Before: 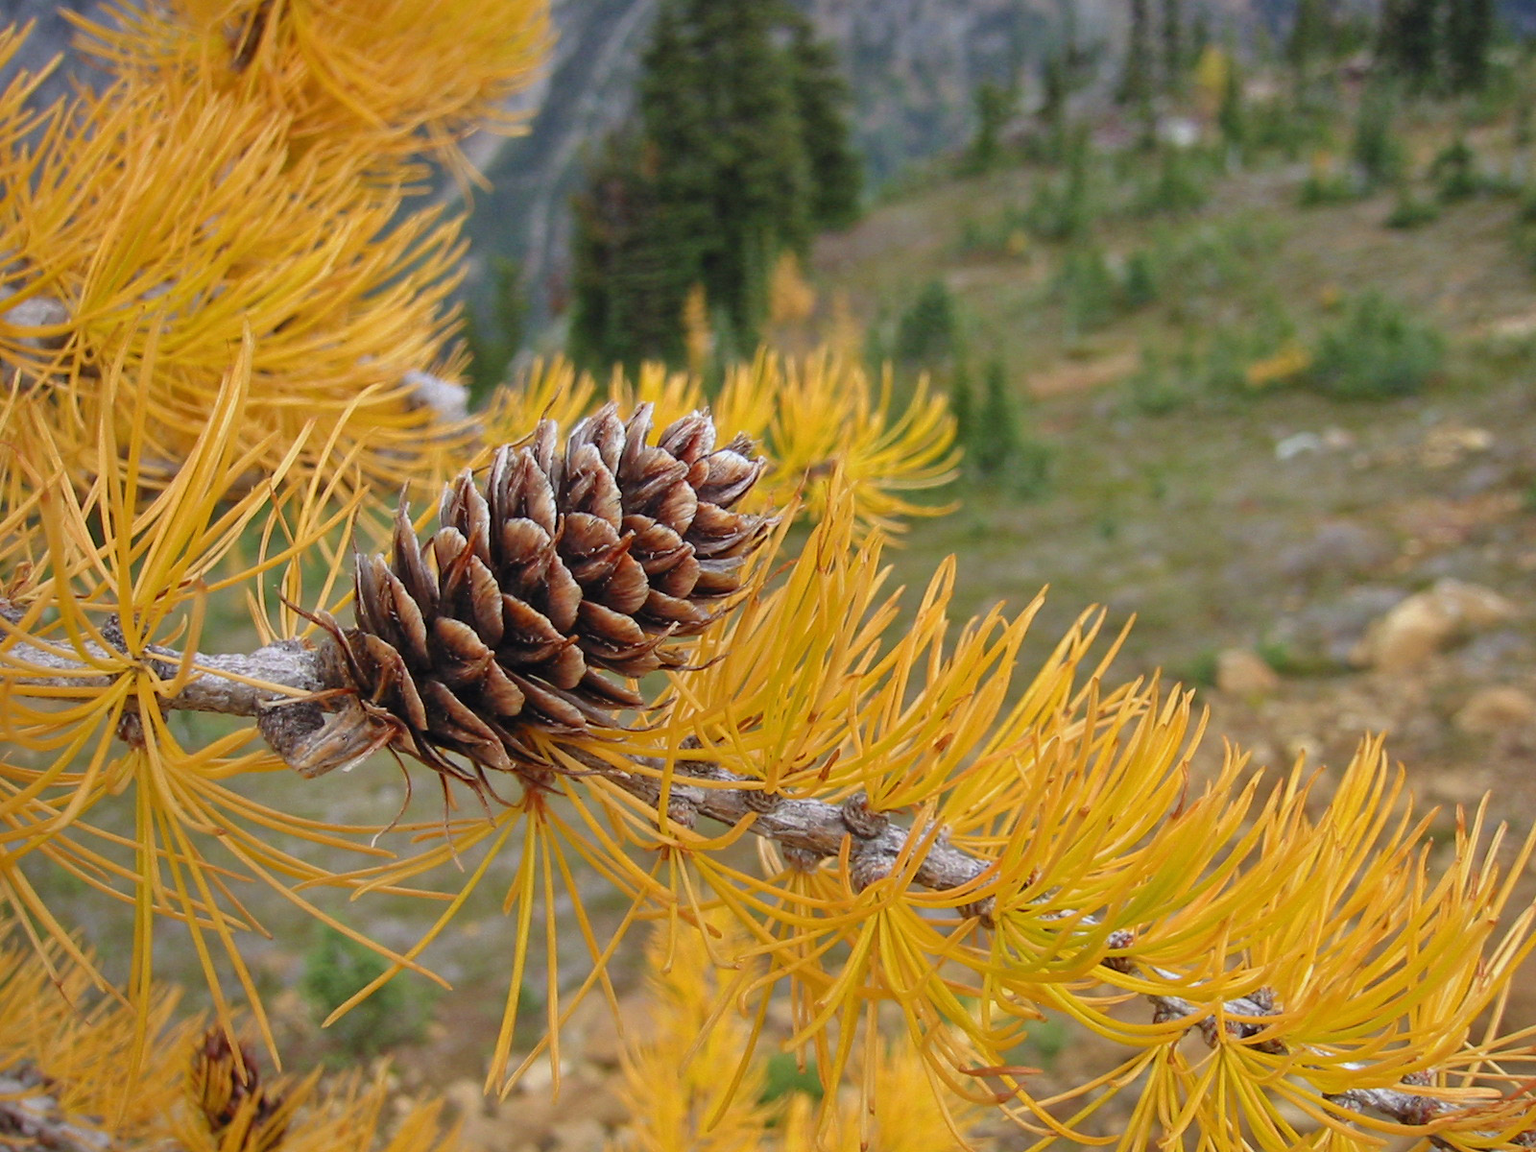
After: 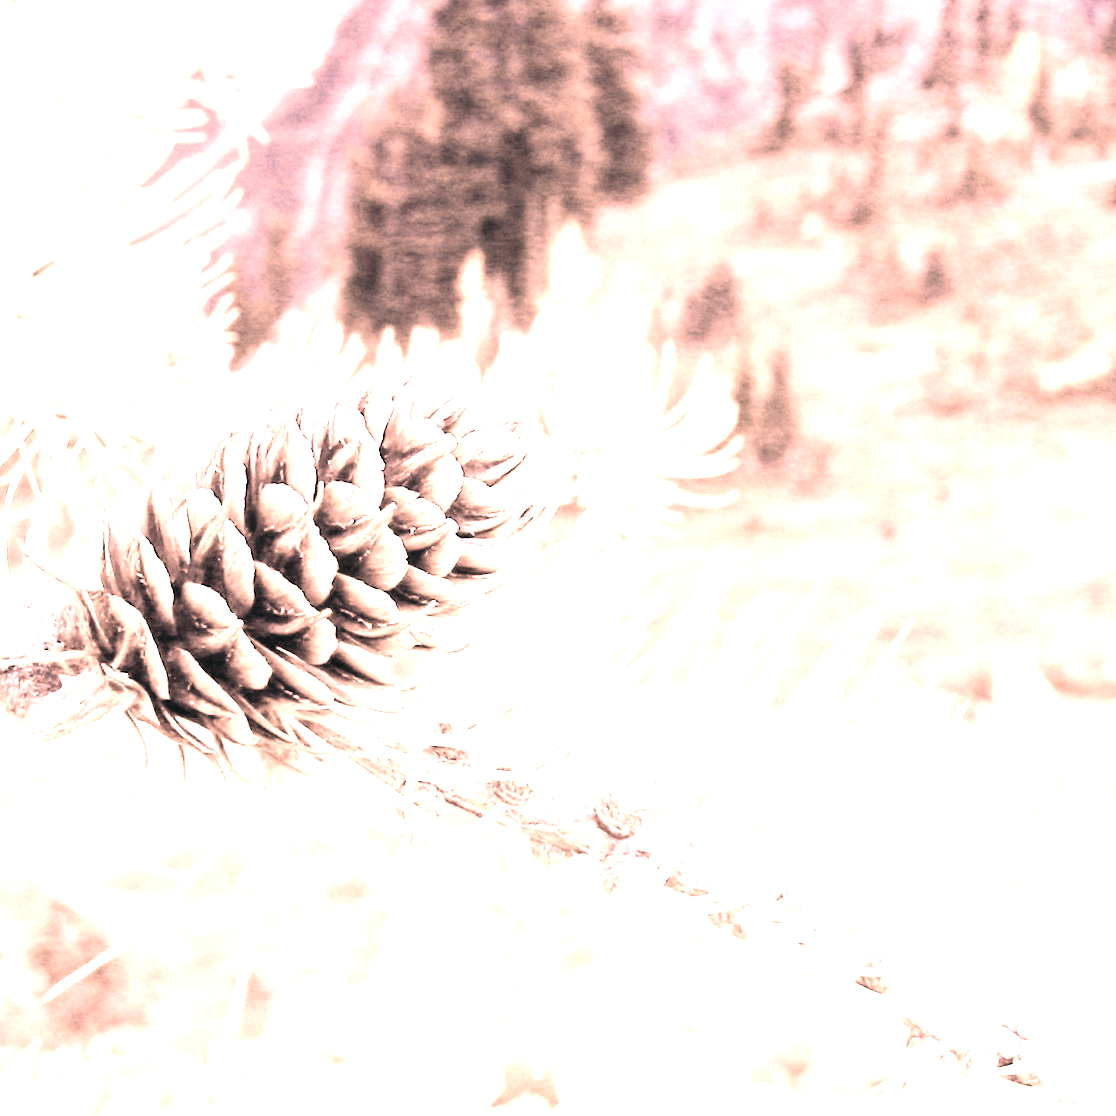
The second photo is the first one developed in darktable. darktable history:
crop and rotate: angle -3.27°, left 14.277%, top 0.028%, right 10.766%, bottom 0.028%
white balance: red 4.26, blue 1.802
local contrast: mode bilateral grid, contrast 15, coarseness 36, detail 105%, midtone range 0.2
color correction: saturation 0.2
tone curve: curves: ch0 [(0, 0) (0.004, 0.001) (0.133, 0.112) (0.325, 0.362) (0.832, 0.893) (1, 1)], color space Lab, linked channels, preserve colors none
color balance rgb: linear chroma grading › global chroma 9.31%, global vibrance 41.49%
color balance: lift [1.005, 0.99, 1.007, 1.01], gamma [1, 0.979, 1.011, 1.021], gain [0.923, 1.098, 1.025, 0.902], input saturation 90.45%, contrast 7.73%, output saturation 105.91%
